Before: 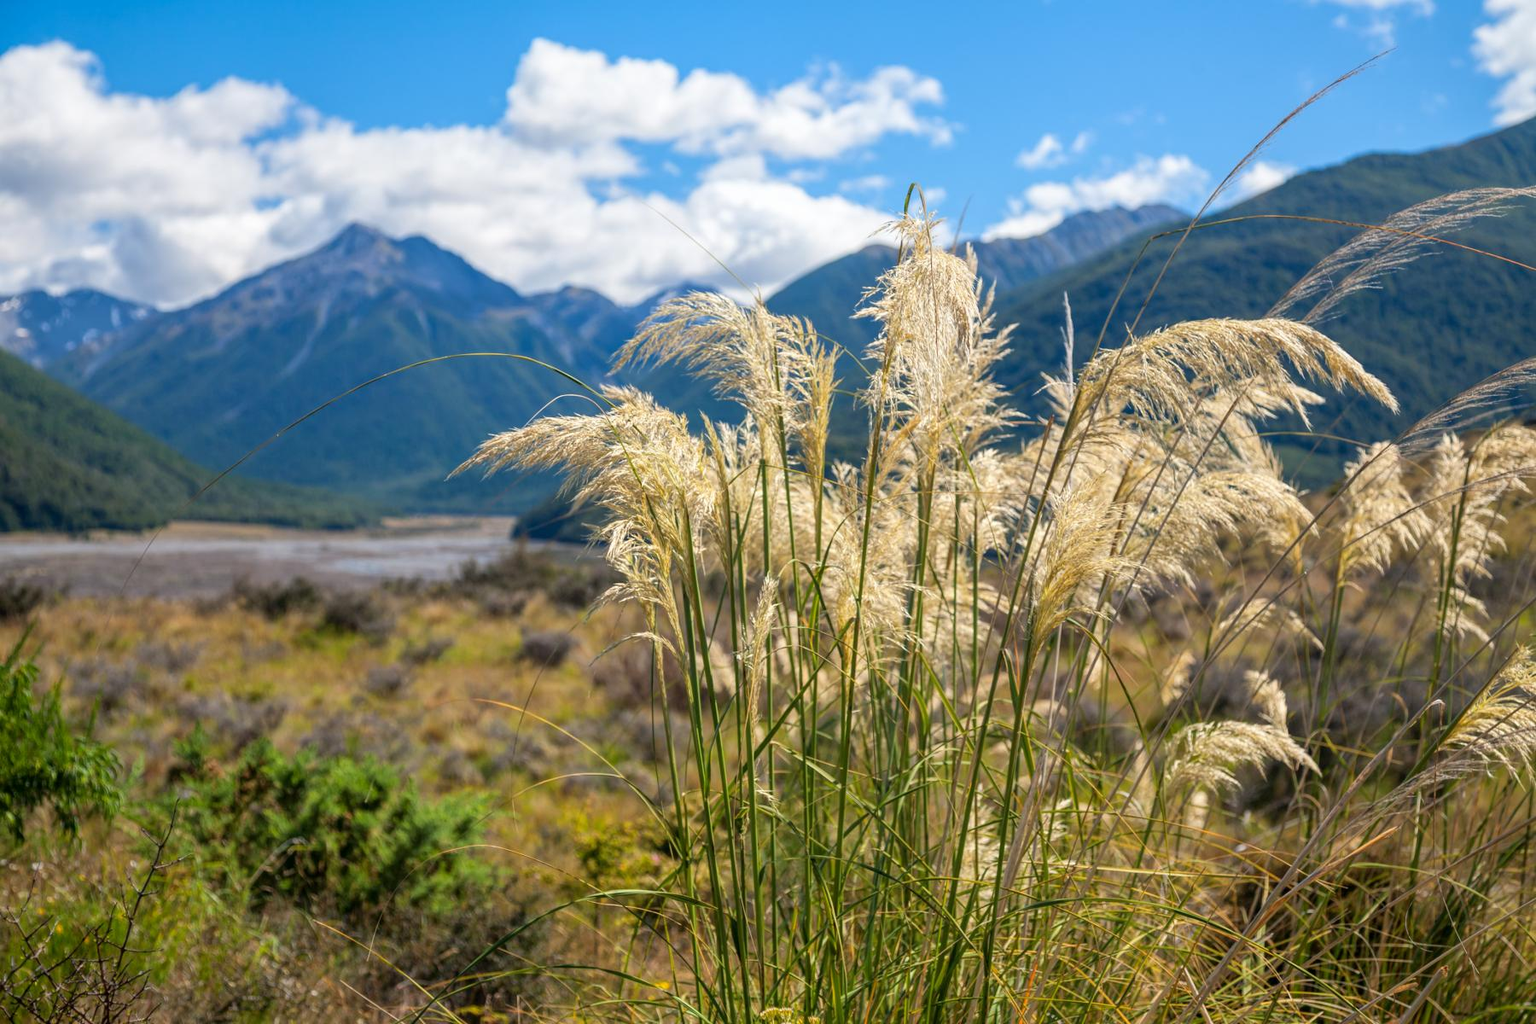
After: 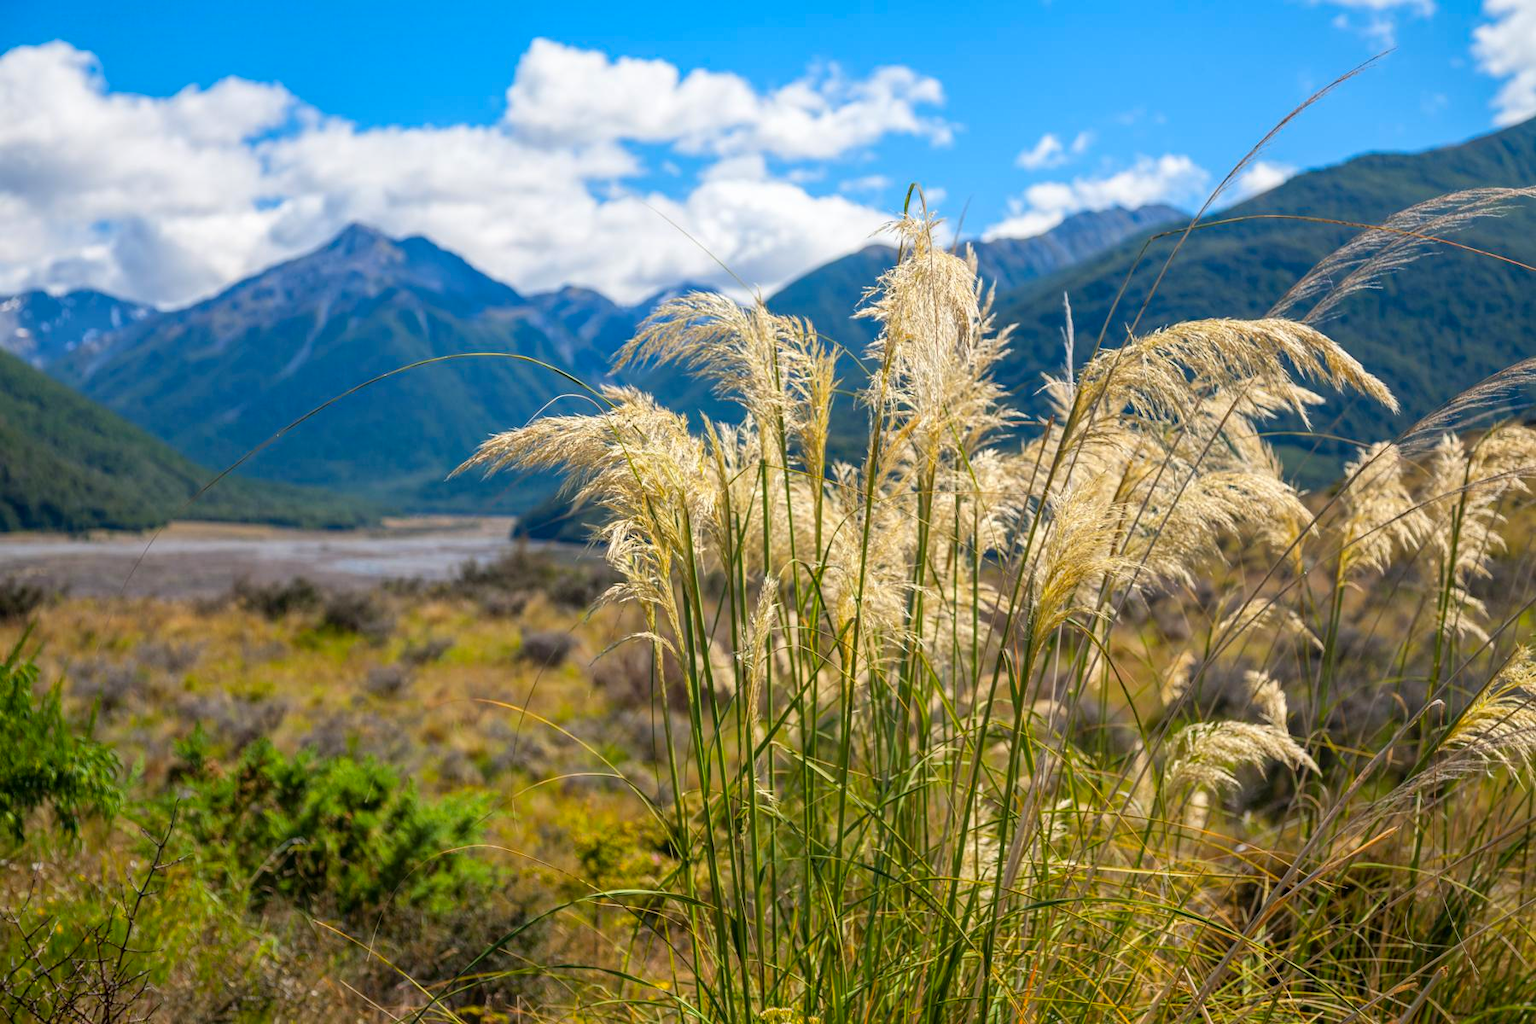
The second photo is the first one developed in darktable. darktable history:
color balance rgb: linear chroma grading › global chroma 15.61%, perceptual saturation grading › global saturation 0.559%
